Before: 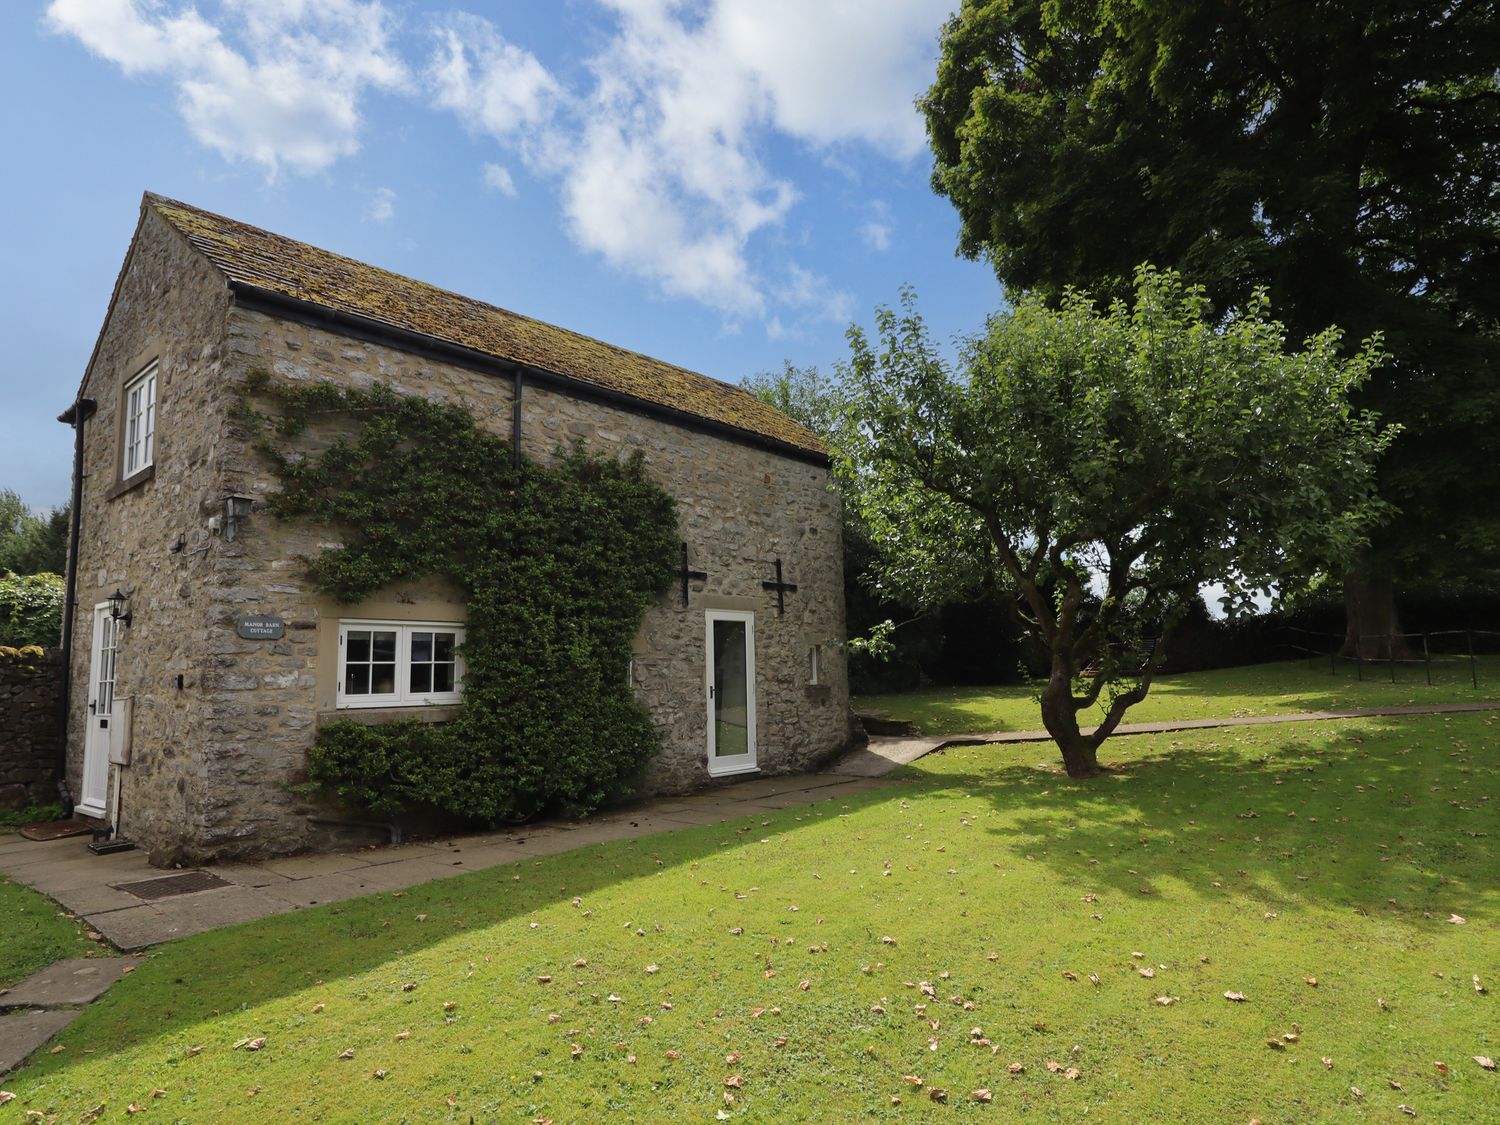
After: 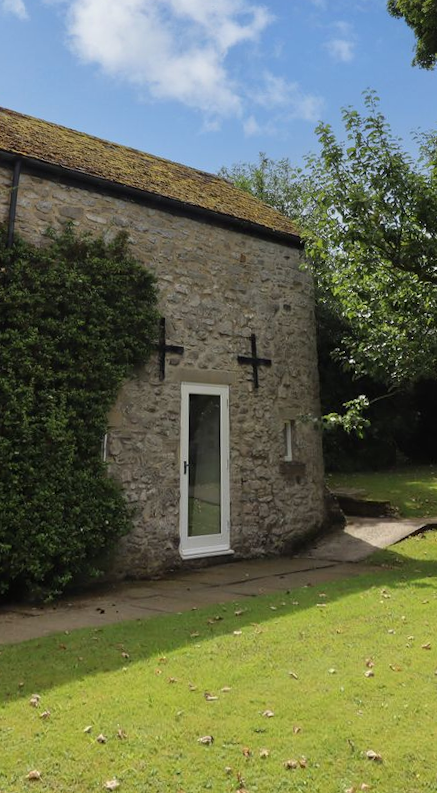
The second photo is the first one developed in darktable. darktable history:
crop and rotate: left 29.476%, top 10.214%, right 35.32%, bottom 17.333%
rotate and perspective: rotation 0.72°, lens shift (vertical) -0.352, lens shift (horizontal) -0.051, crop left 0.152, crop right 0.859, crop top 0.019, crop bottom 0.964
